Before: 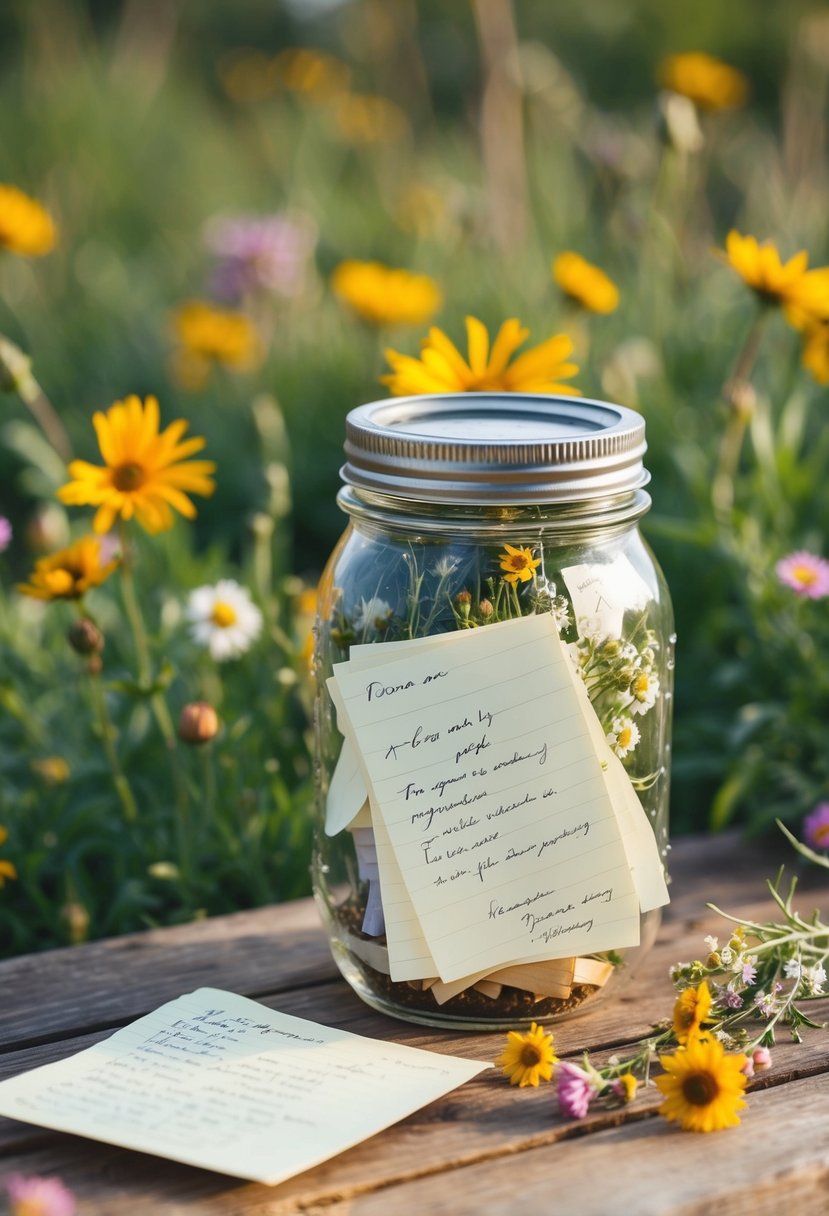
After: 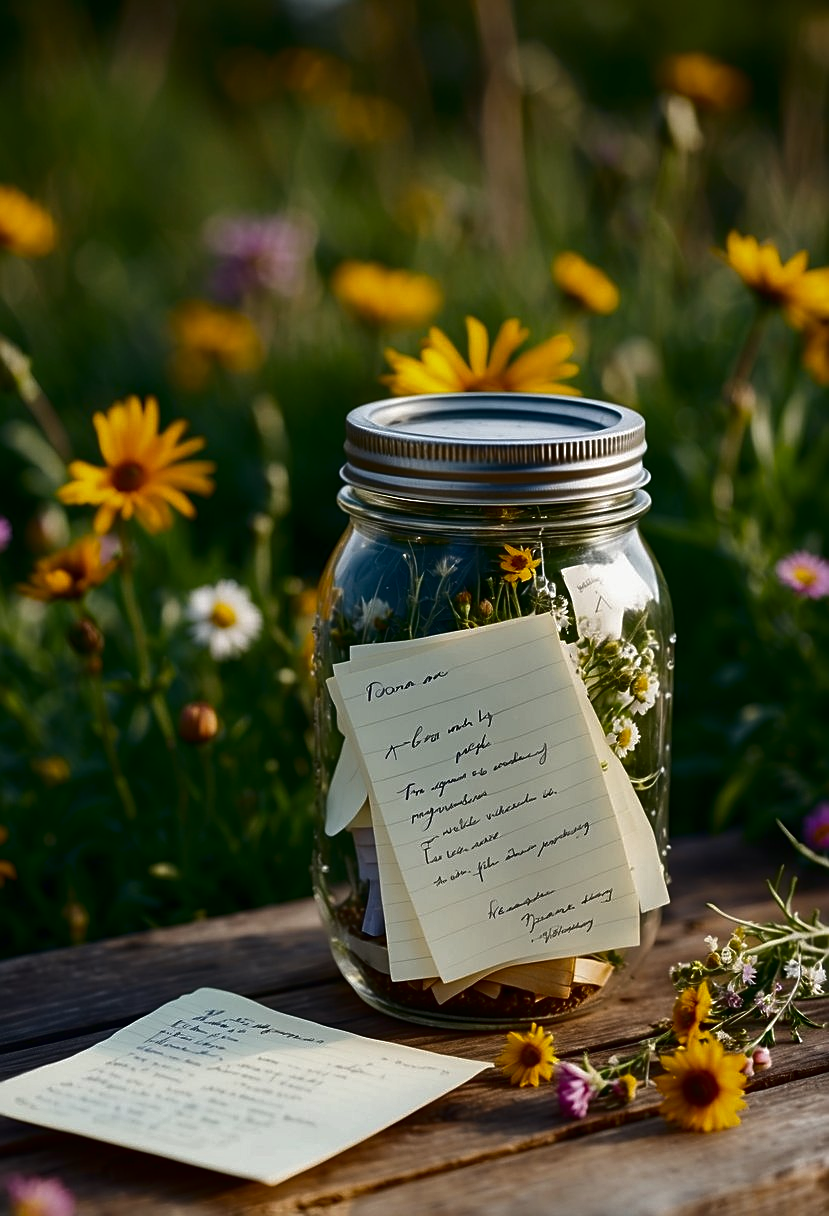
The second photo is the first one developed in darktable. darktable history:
contrast brightness saturation: brightness -0.514
sharpen: on, module defaults
